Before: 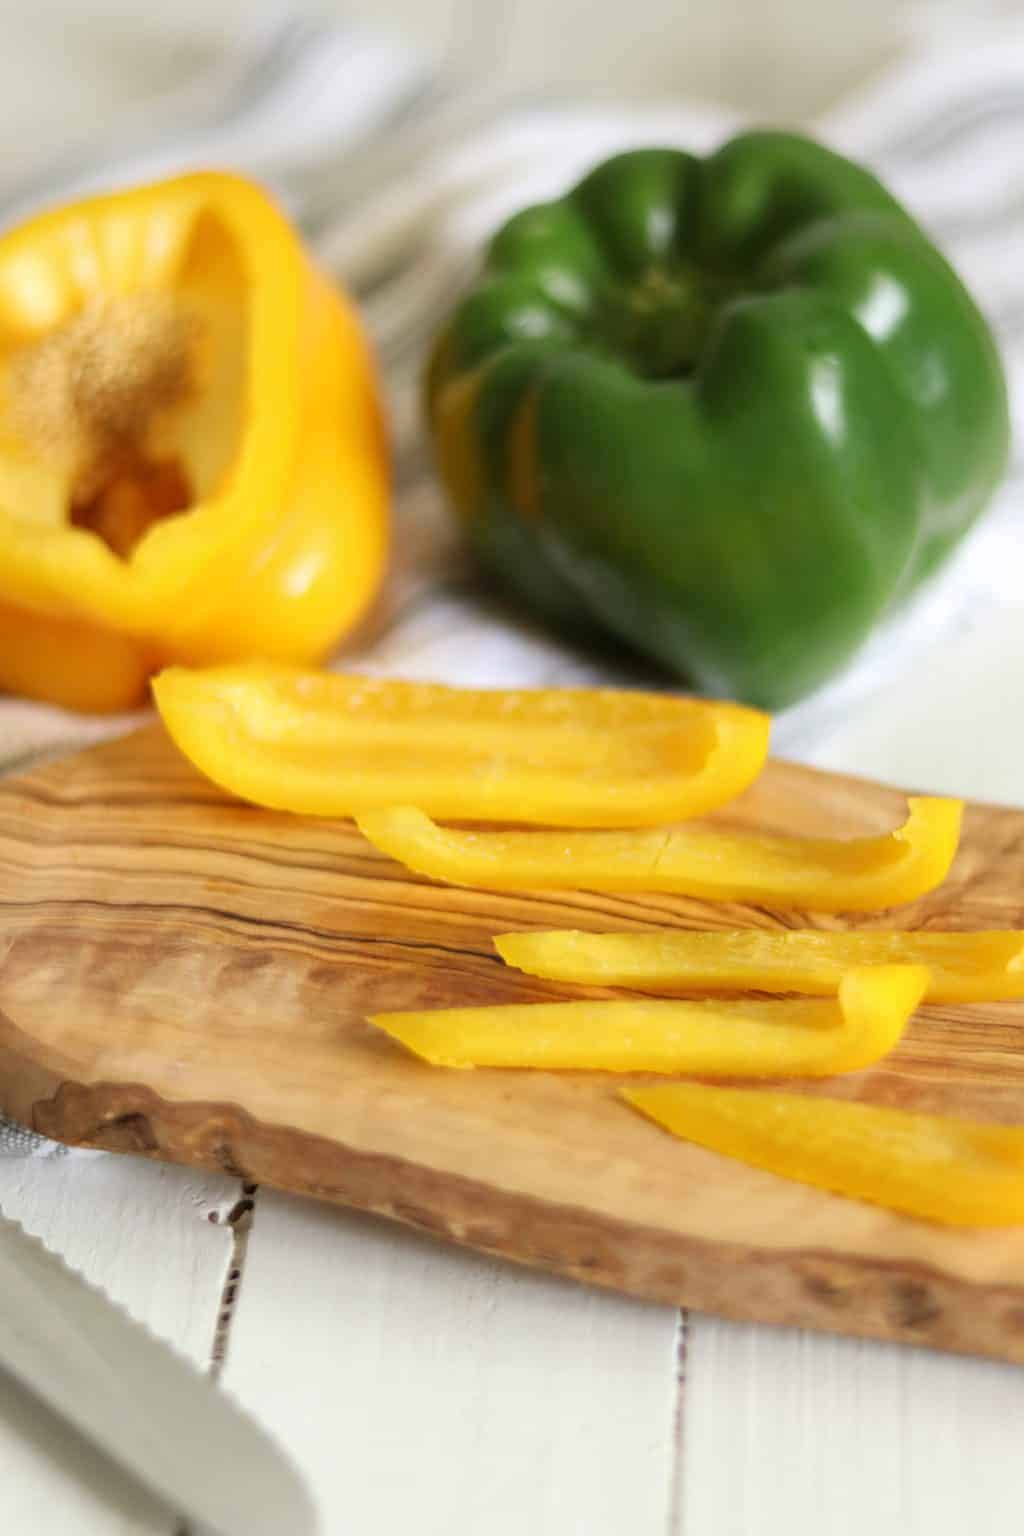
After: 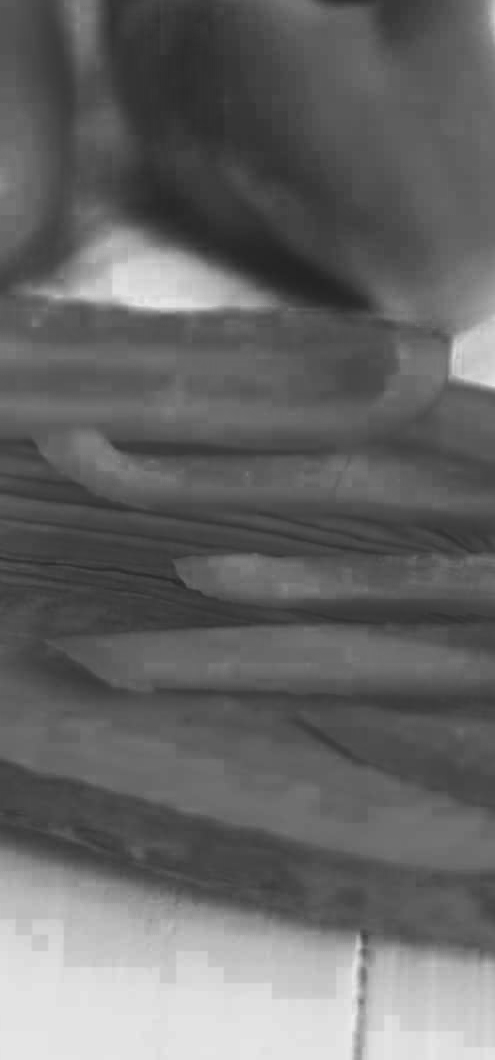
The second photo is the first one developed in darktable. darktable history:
crop: left 31.332%, top 24.579%, right 20.301%, bottom 6.32%
color zones: curves: ch0 [(0.002, 0.429) (0.121, 0.212) (0.198, 0.113) (0.276, 0.344) (0.331, 0.541) (0.41, 0.56) (0.482, 0.289) (0.619, 0.227) (0.721, 0.18) (0.821, 0.435) (0.928, 0.555) (1, 0.587)]; ch1 [(0, 0) (0.143, 0) (0.286, 0) (0.429, 0) (0.571, 0) (0.714, 0) (0.857, 0)]
exposure: black level correction -0.015, exposure -0.138 EV, compensate highlight preservation false
